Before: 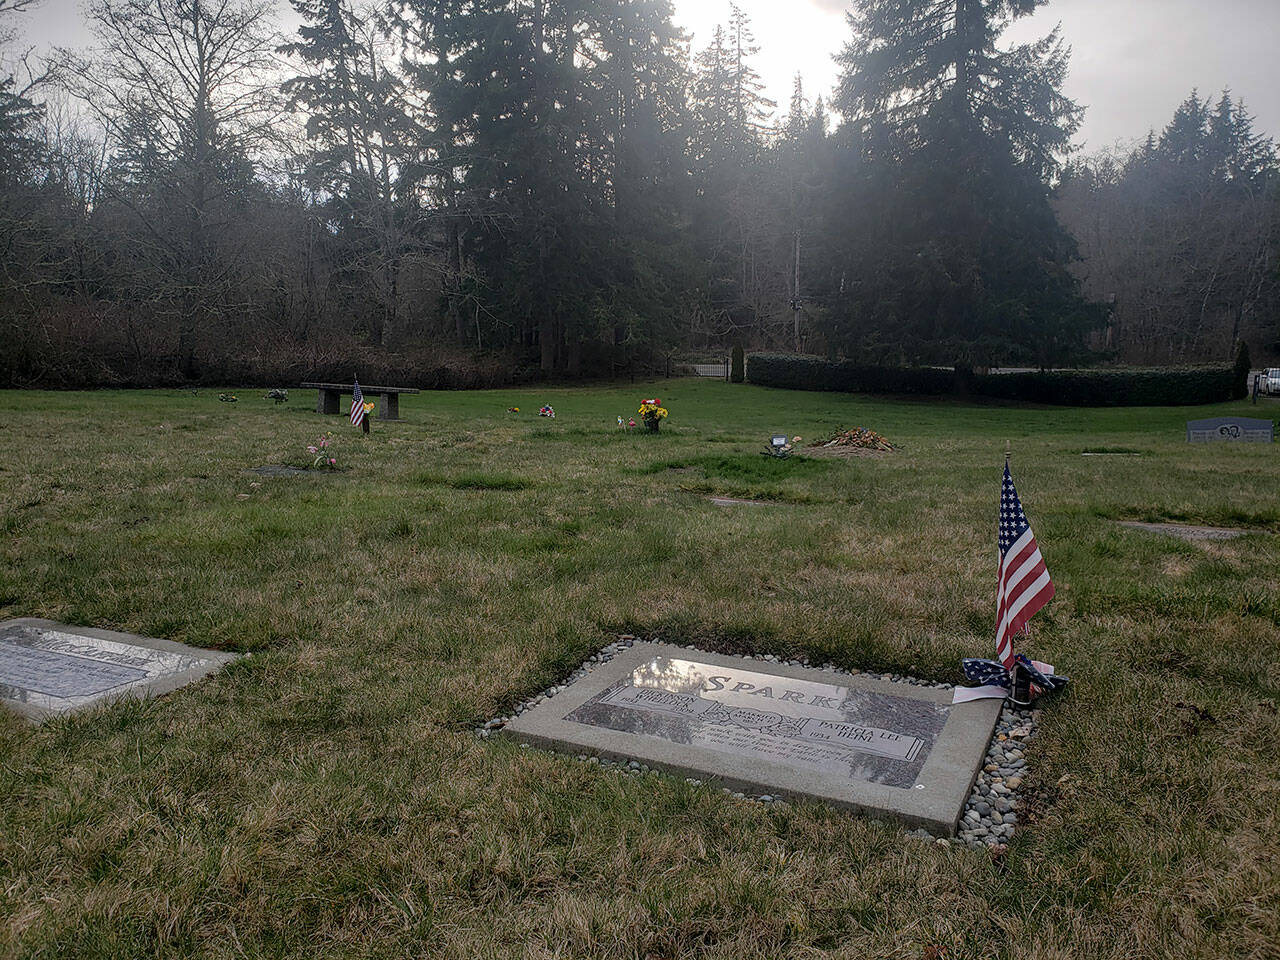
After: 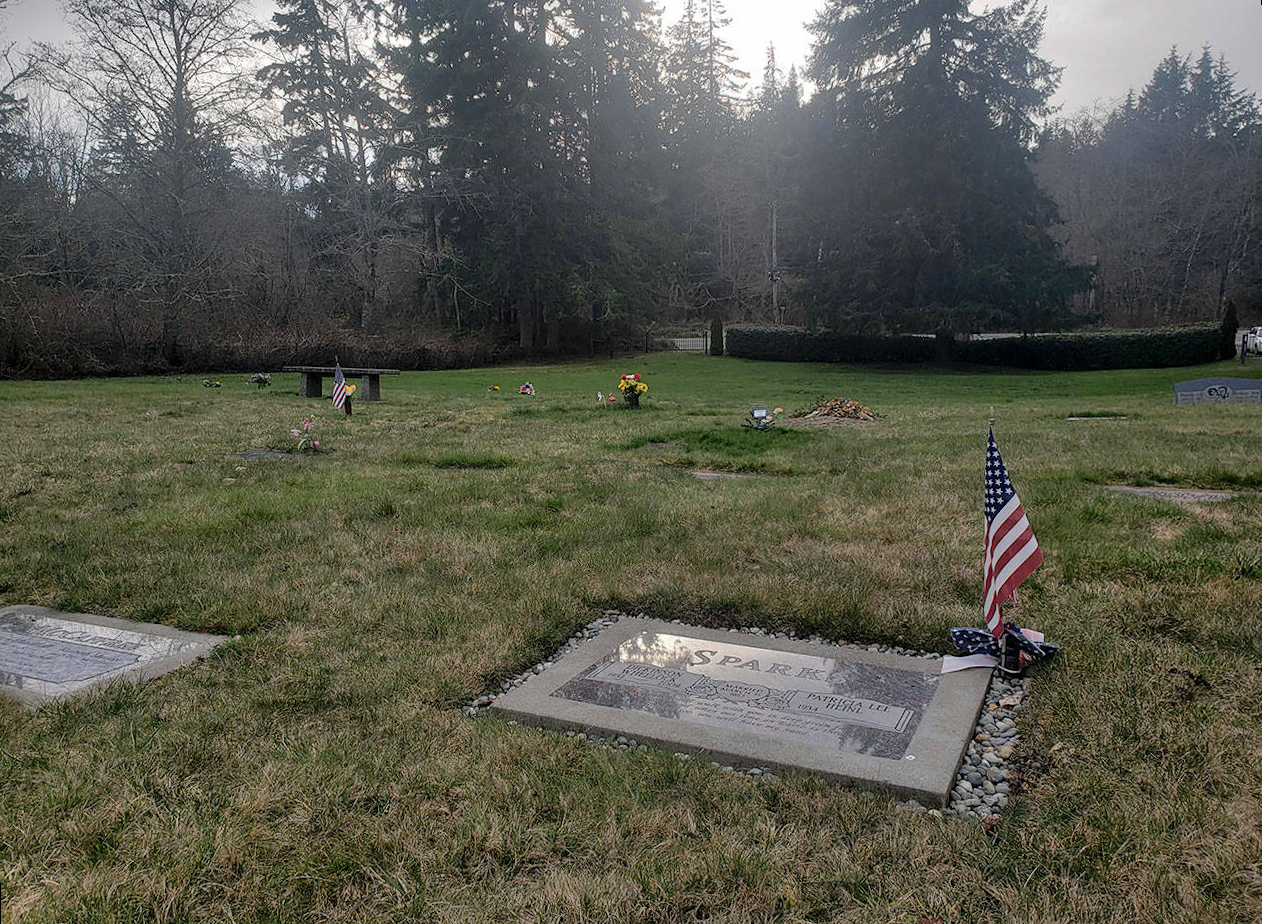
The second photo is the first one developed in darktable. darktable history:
white balance: red 1, blue 1
shadows and highlights: low approximation 0.01, soften with gaussian
rotate and perspective: rotation -1.32°, lens shift (horizontal) -0.031, crop left 0.015, crop right 0.985, crop top 0.047, crop bottom 0.982
